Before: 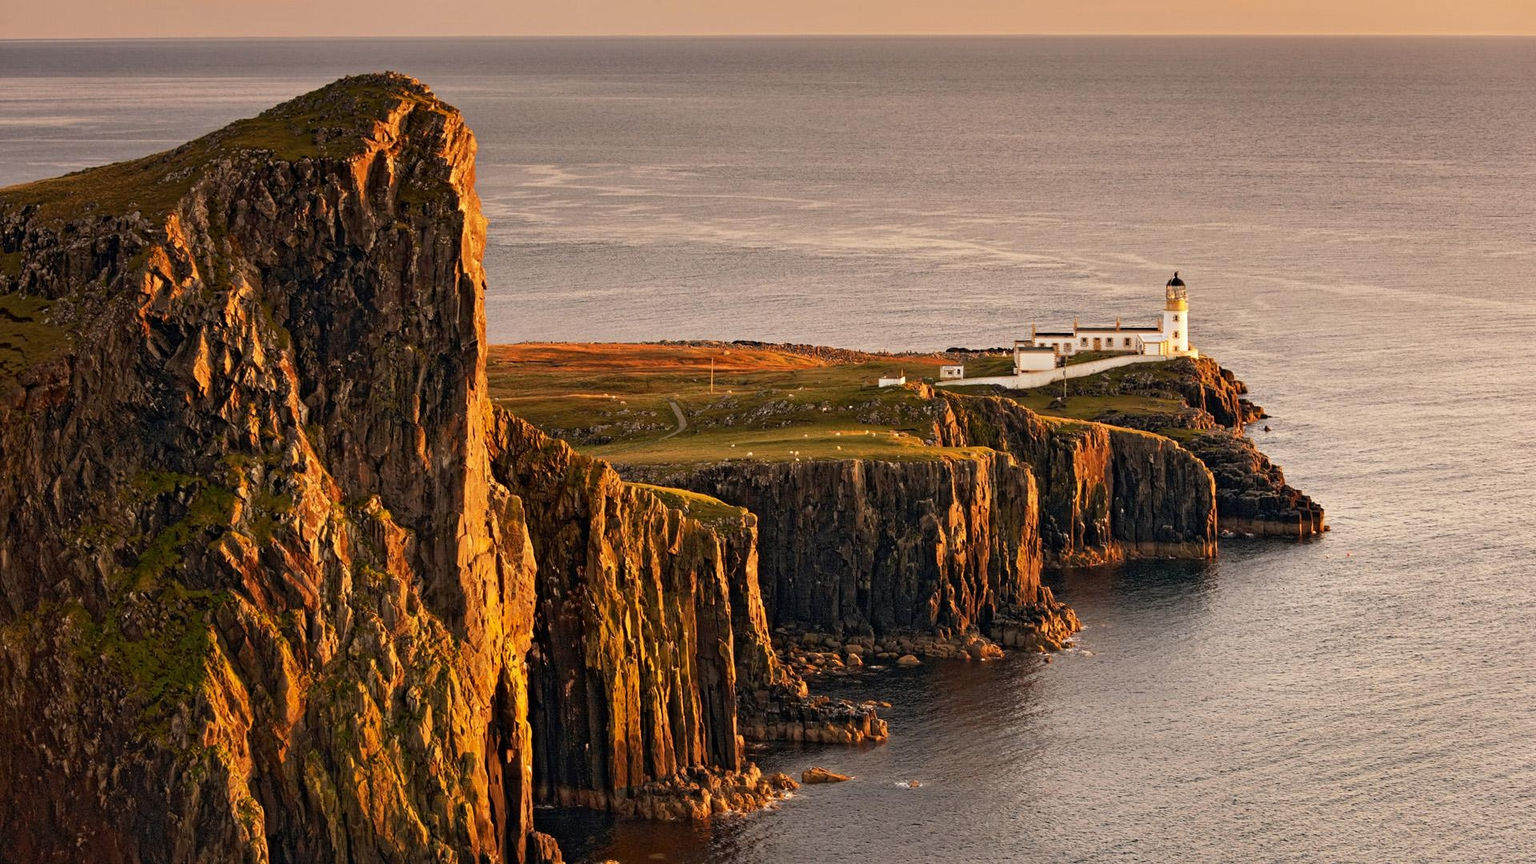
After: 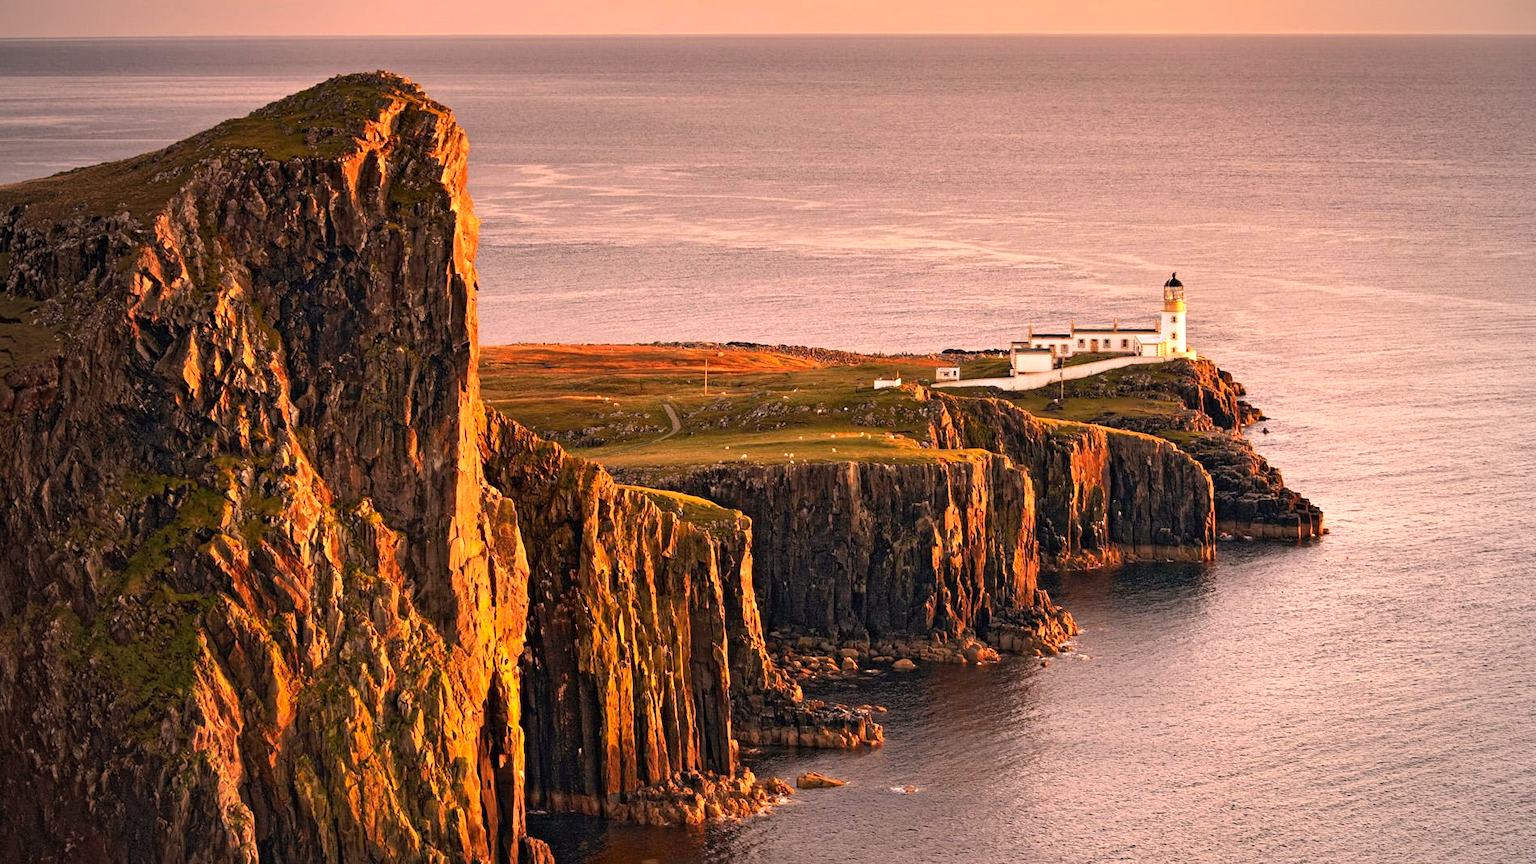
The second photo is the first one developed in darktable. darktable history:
vignetting: fall-off start 73.93%, unbound false
exposure: black level correction 0, exposure 0.5 EV, compensate highlight preservation false
crop and rotate: left 0.818%, top 0.301%, bottom 0.416%
color correction: highlights a* 14.65, highlights b* 4.69
